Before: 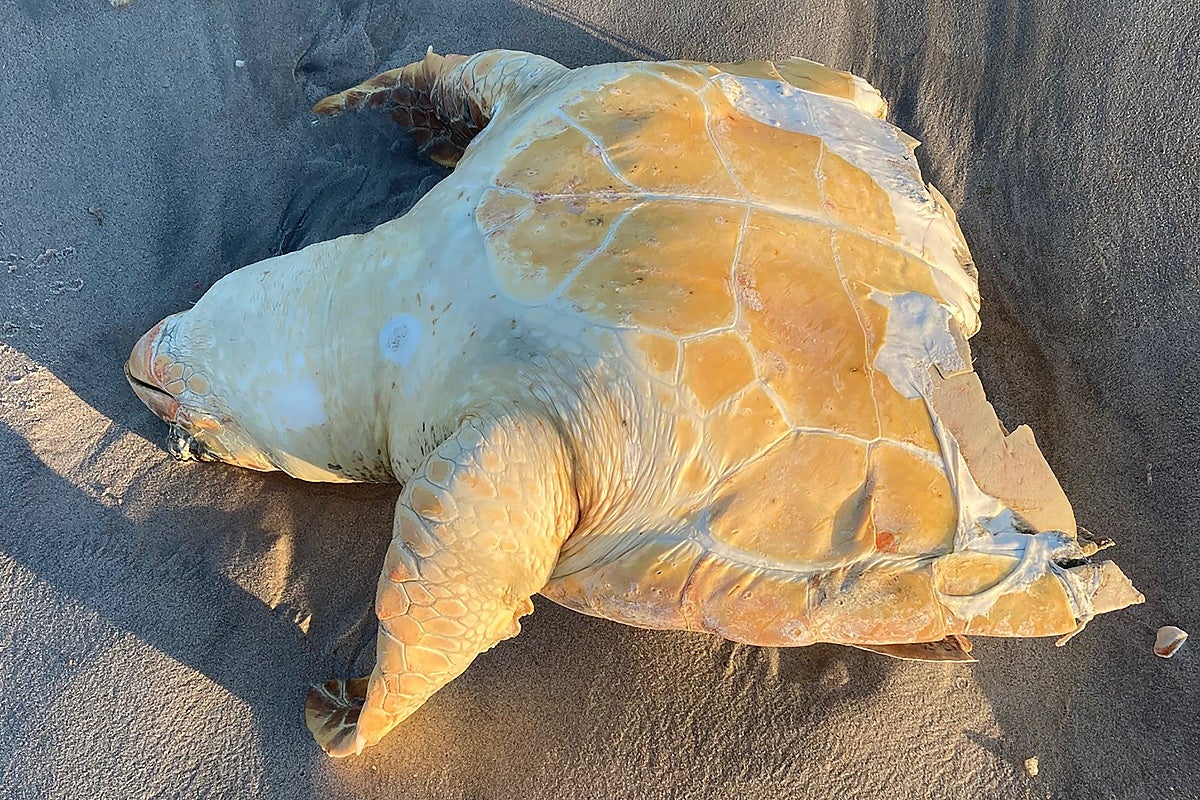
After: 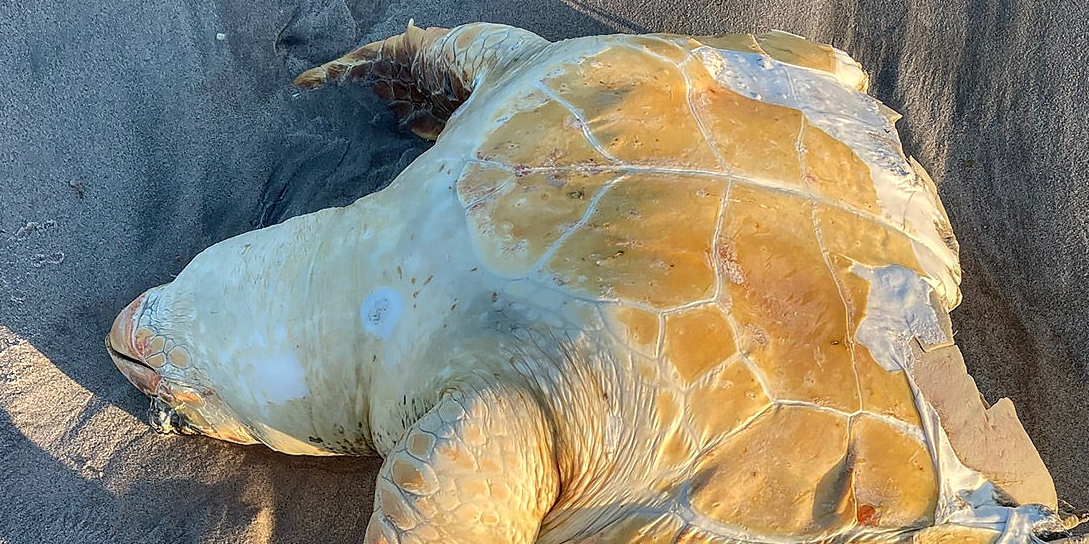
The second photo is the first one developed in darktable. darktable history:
local contrast: on, module defaults
crop: left 1.623%, top 3.451%, right 7.623%, bottom 28.501%
shadows and highlights: soften with gaussian
